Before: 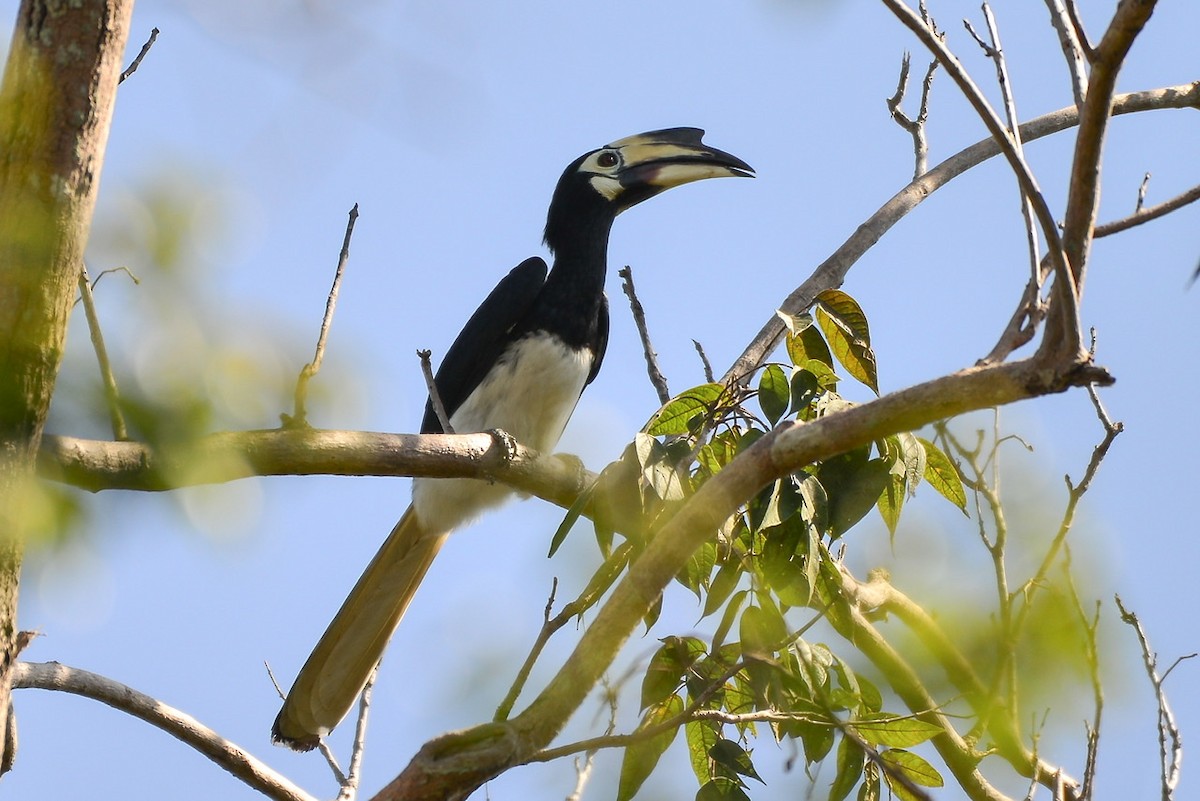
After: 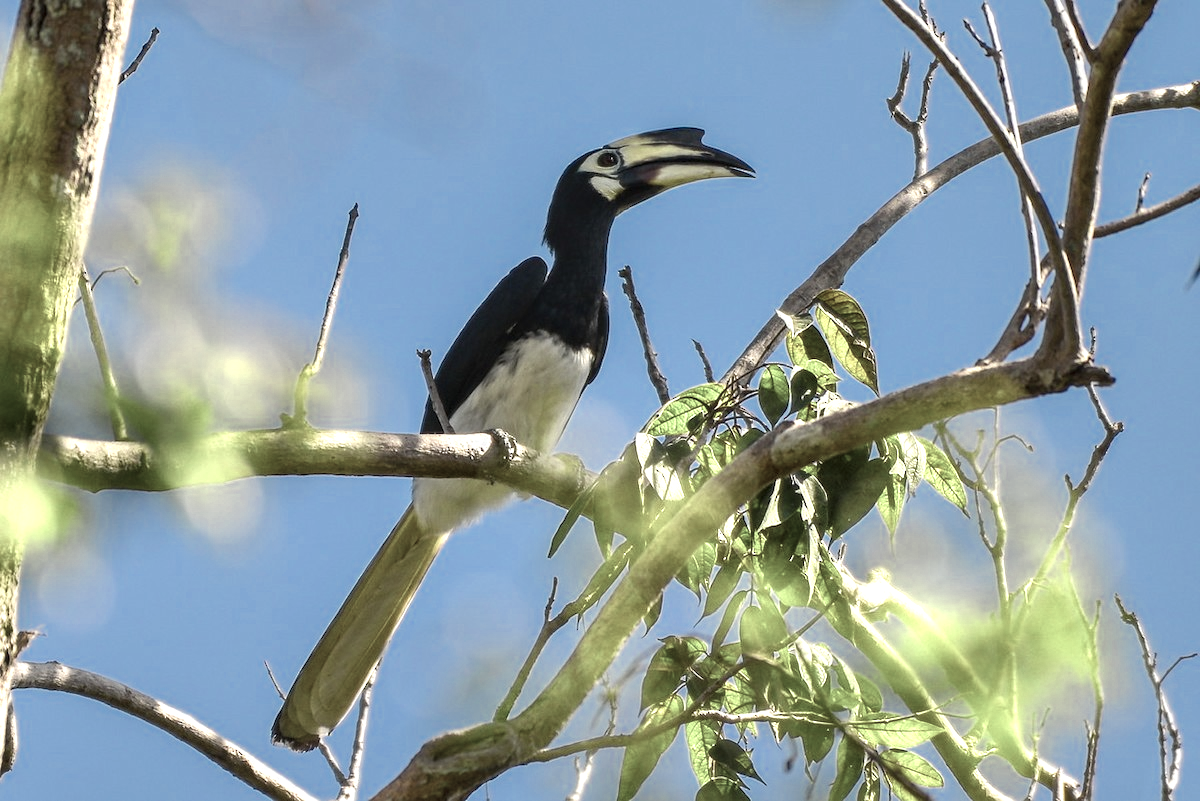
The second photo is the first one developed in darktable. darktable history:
local contrast: detail 130%
color balance rgb: linear chroma grading › global chroma 15%, perceptual saturation grading › global saturation 30%
color zones: curves: ch0 [(0.25, 0.667) (0.758, 0.368)]; ch1 [(0.215, 0.245) (0.761, 0.373)]; ch2 [(0.247, 0.554) (0.761, 0.436)]
